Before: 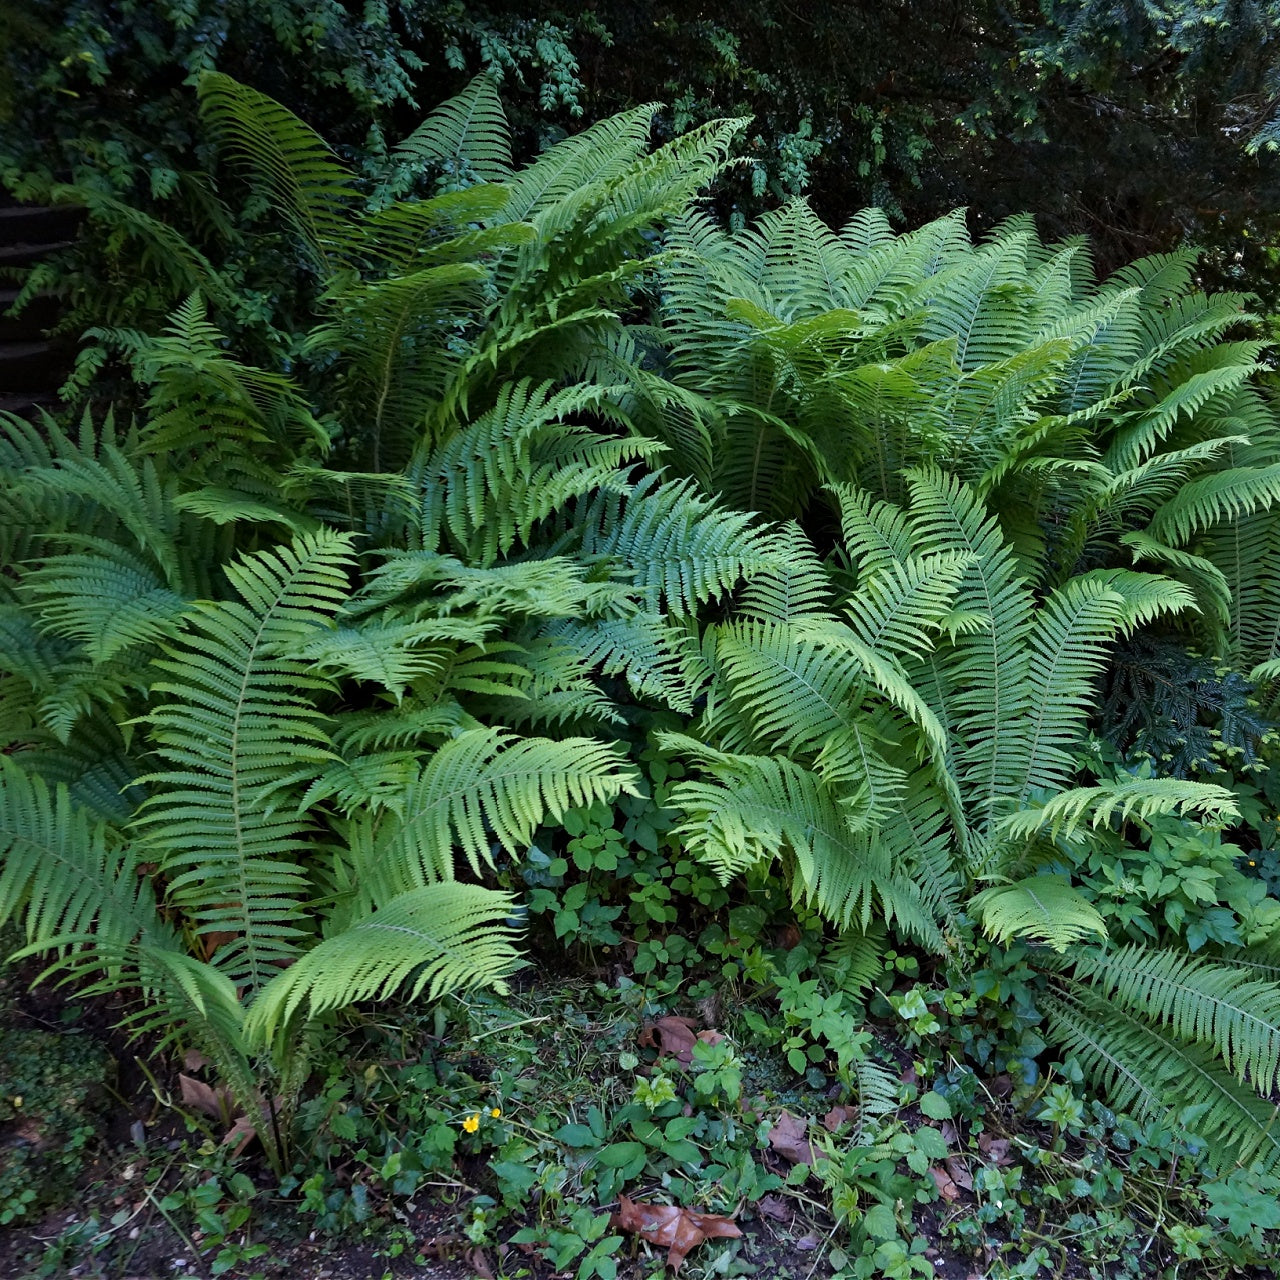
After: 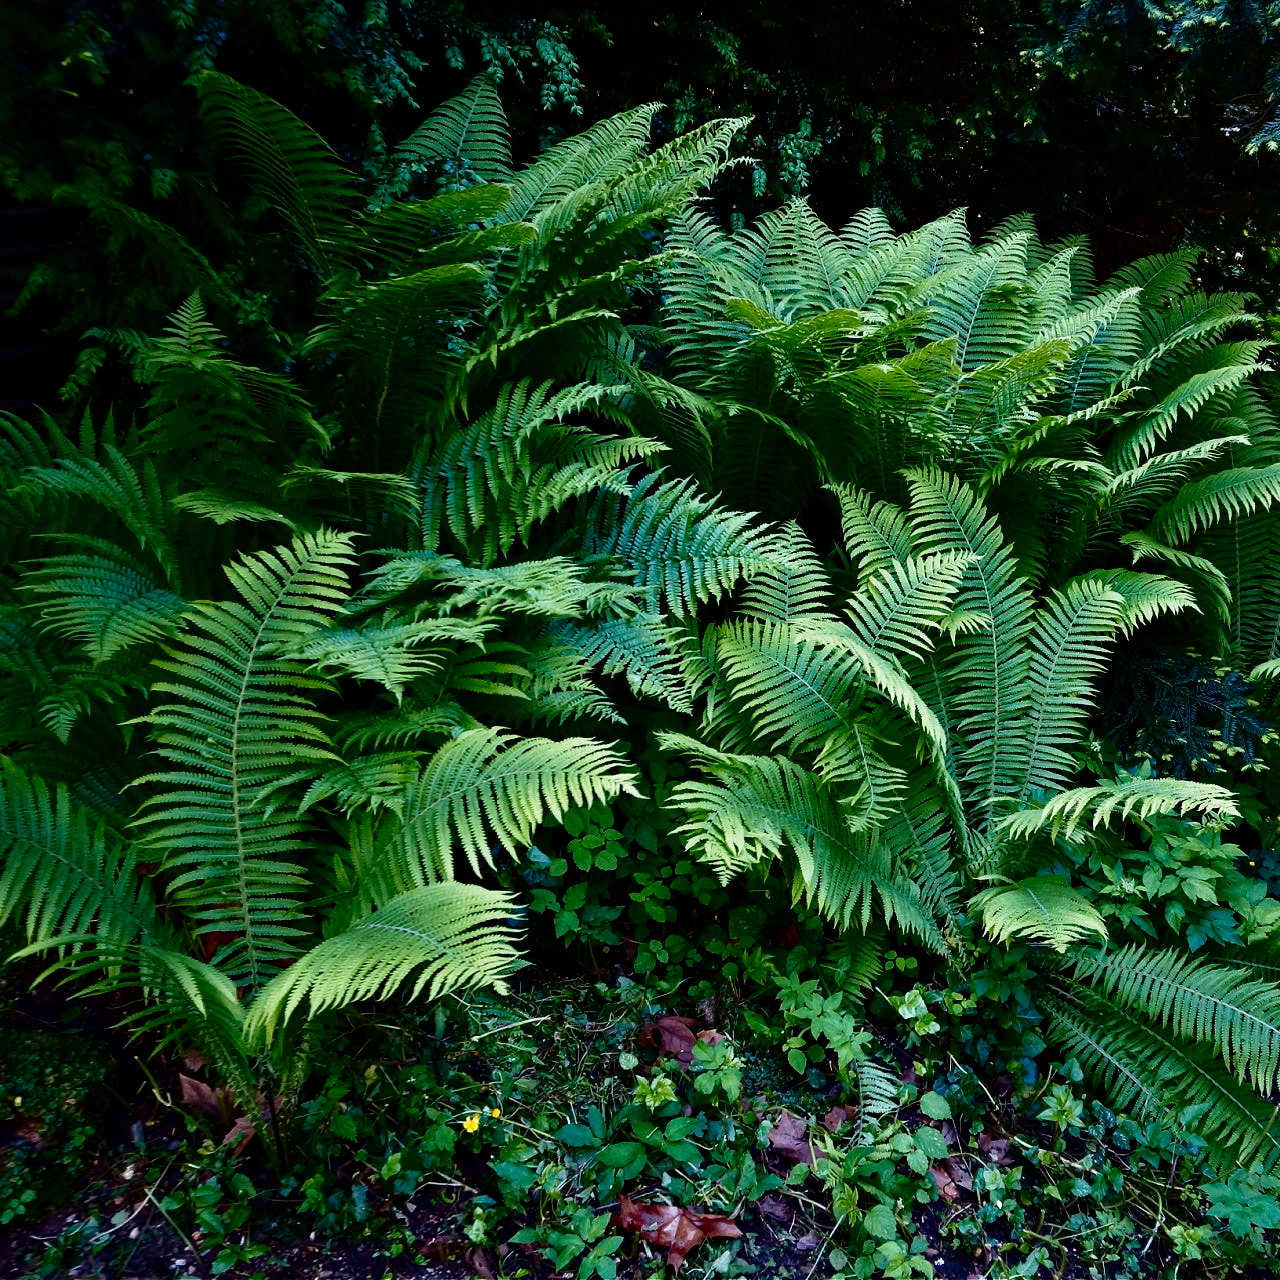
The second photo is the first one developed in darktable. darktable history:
contrast brightness saturation: brightness -0.52
velvia: on, module defaults
base curve: curves: ch0 [(0, 0) (0.036, 0.037) (0.121, 0.228) (0.46, 0.76) (0.859, 0.983) (1, 1)], preserve colors none
